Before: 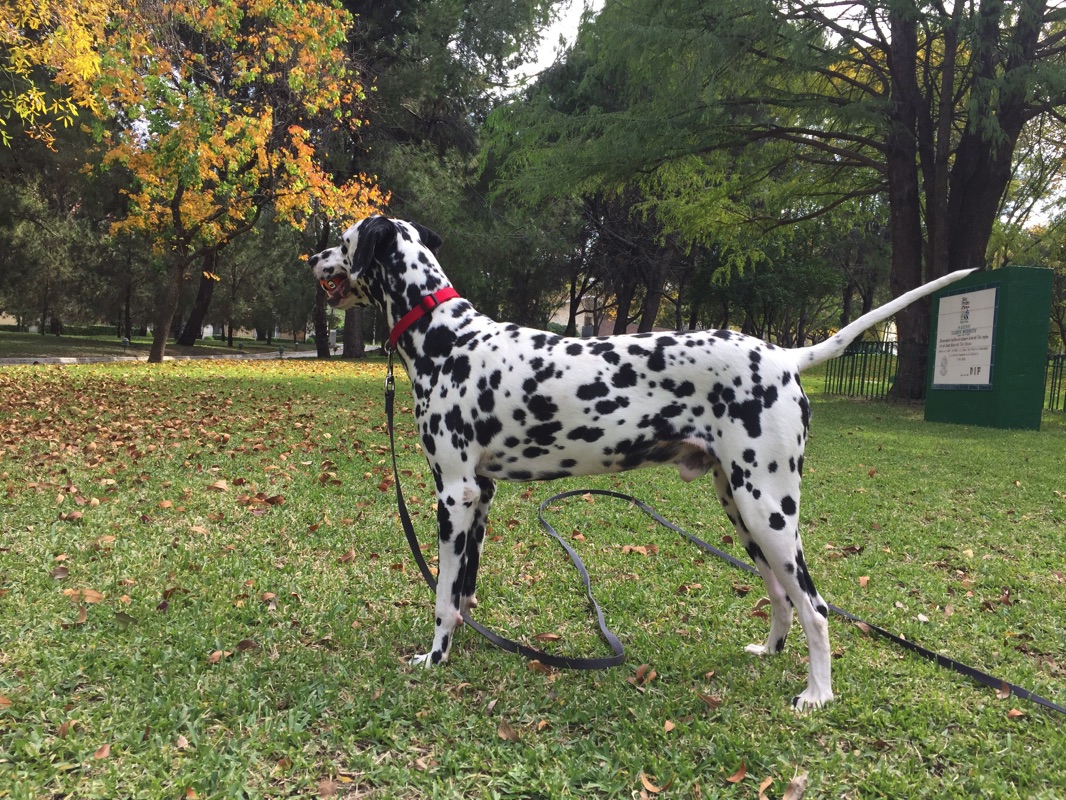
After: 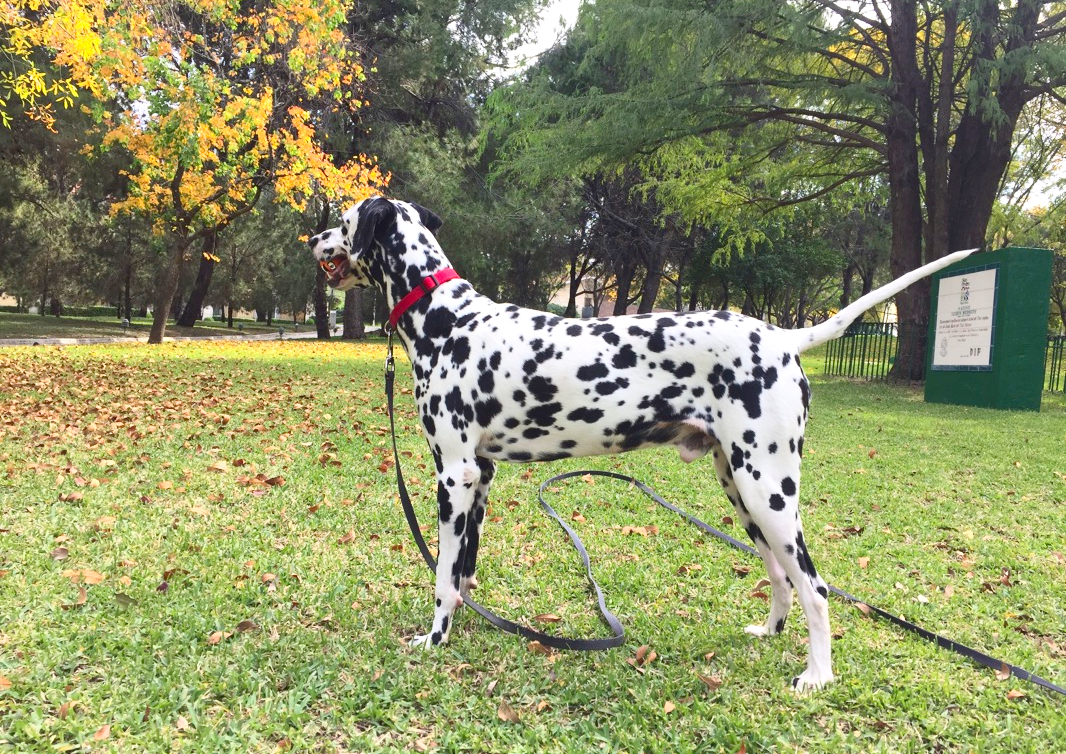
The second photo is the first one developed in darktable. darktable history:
contrast brightness saturation: contrast 0.234, brightness 0.115, saturation 0.287
exposure: exposure 0.203 EV, compensate highlight preservation false
crop and rotate: top 2.551%, bottom 3.138%
